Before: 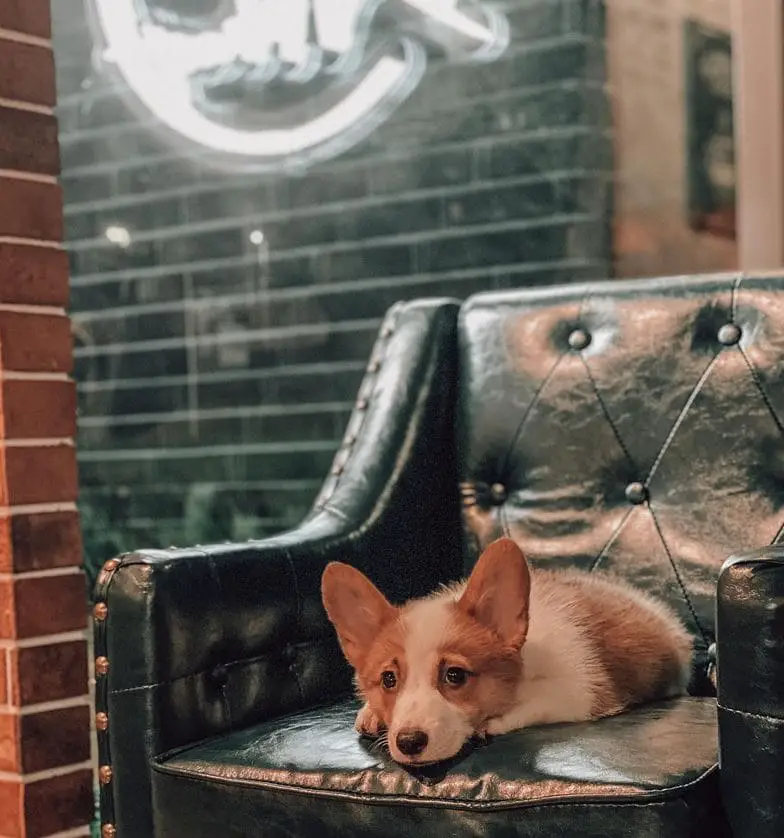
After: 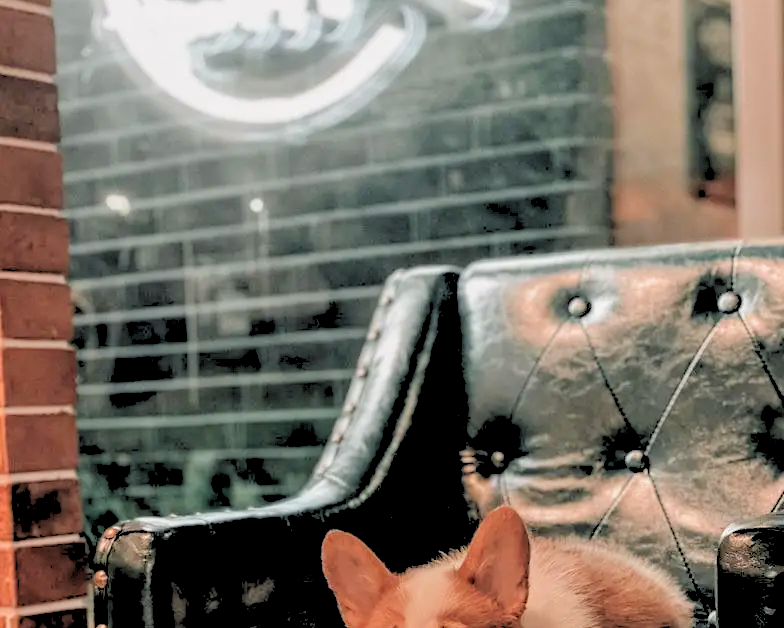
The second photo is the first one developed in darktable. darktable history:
crop: top 3.857%, bottom 21.132%
rgb levels: levels [[0.027, 0.429, 0.996], [0, 0.5, 1], [0, 0.5, 1]]
